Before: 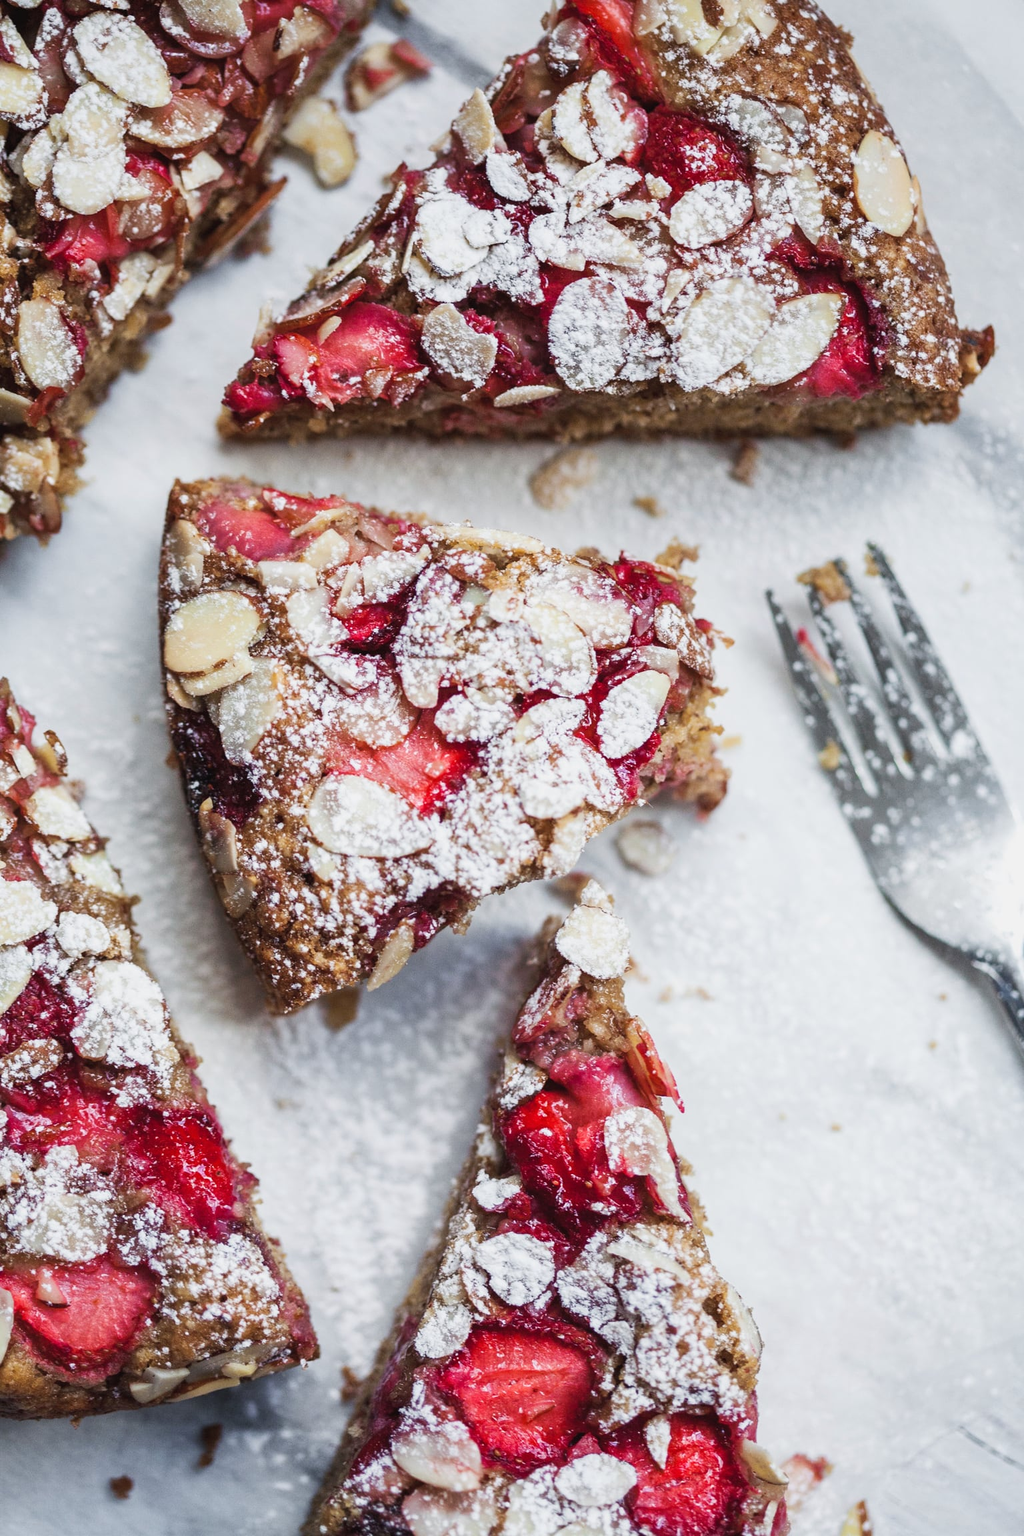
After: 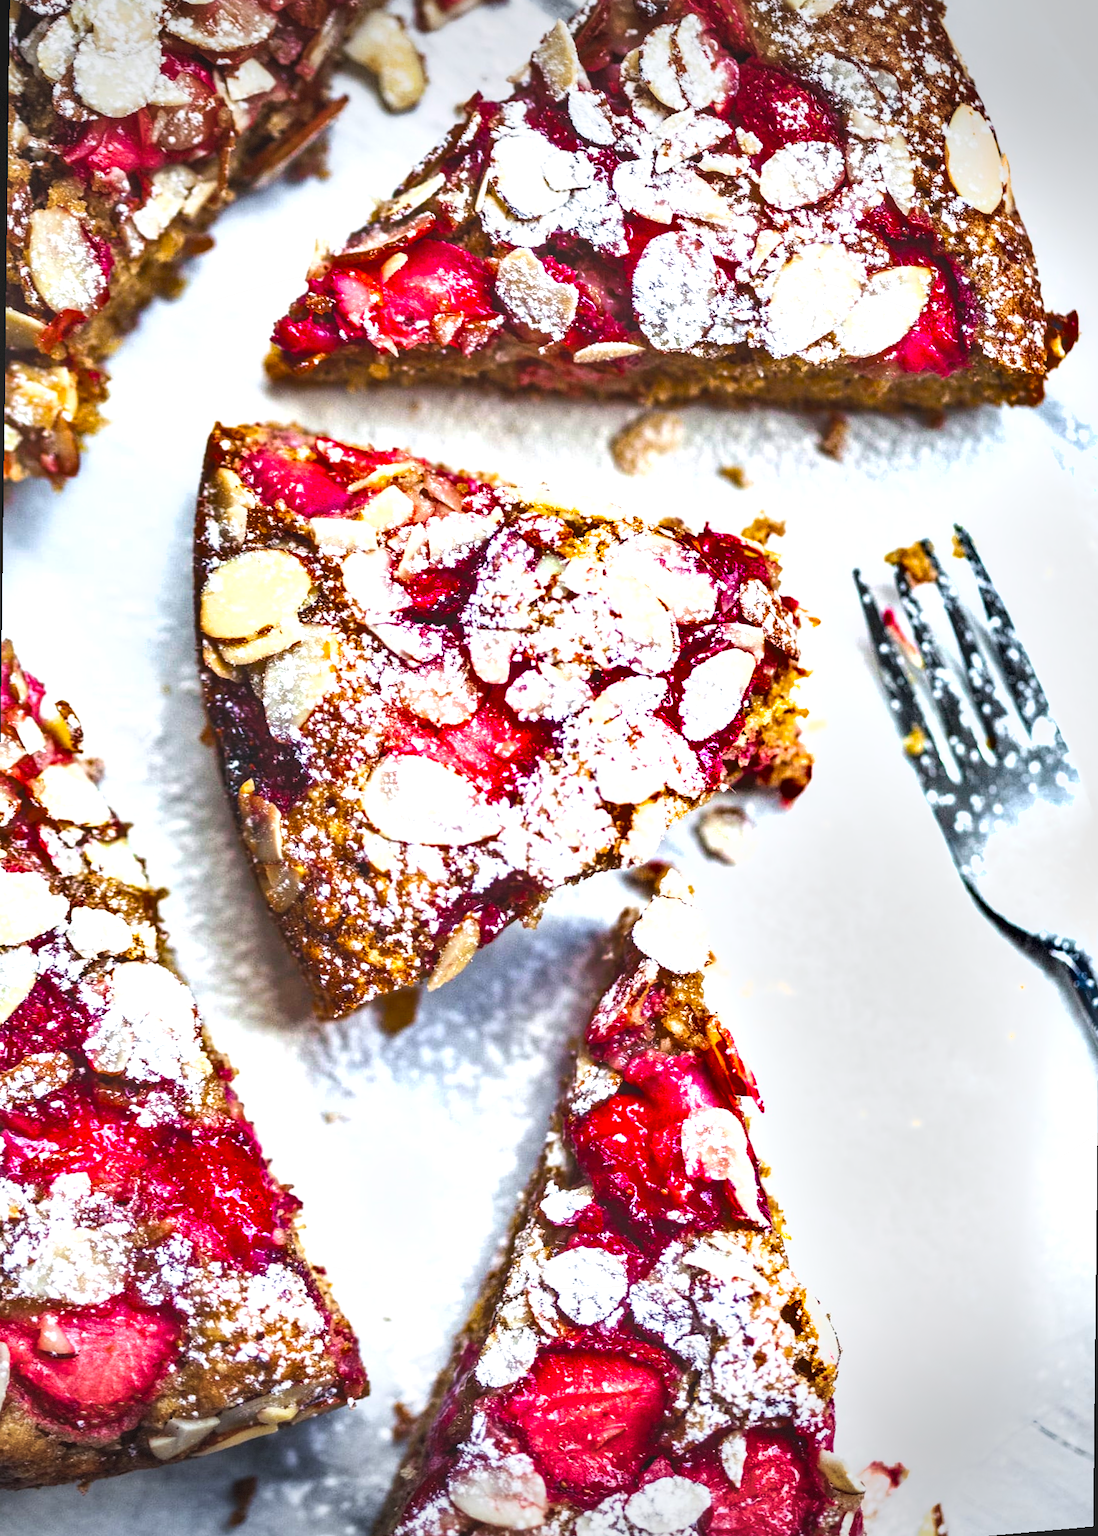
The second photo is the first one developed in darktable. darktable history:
color balance rgb: linear chroma grading › global chroma 10%, perceptual saturation grading › global saturation 30%, global vibrance 10%
shadows and highlights: shadows 60, soften with gaussian
vignetting: fall-off start 100%, brightness -0.406, saturation -0.3, width/height ratio 1.324, dithering 8-bit output, unbound false
local contrast: on, module defaults
color balance: output saturation 110%
exposure: black level correction -0.005, exposure 1 EV, compensate highlight preservation false
rotate and perspective: rotation 0.679°, lens shift (horizontal) 0.136, crop left 0.009, crop right 0.991, crop top 0.078, crop bottom 0.95
